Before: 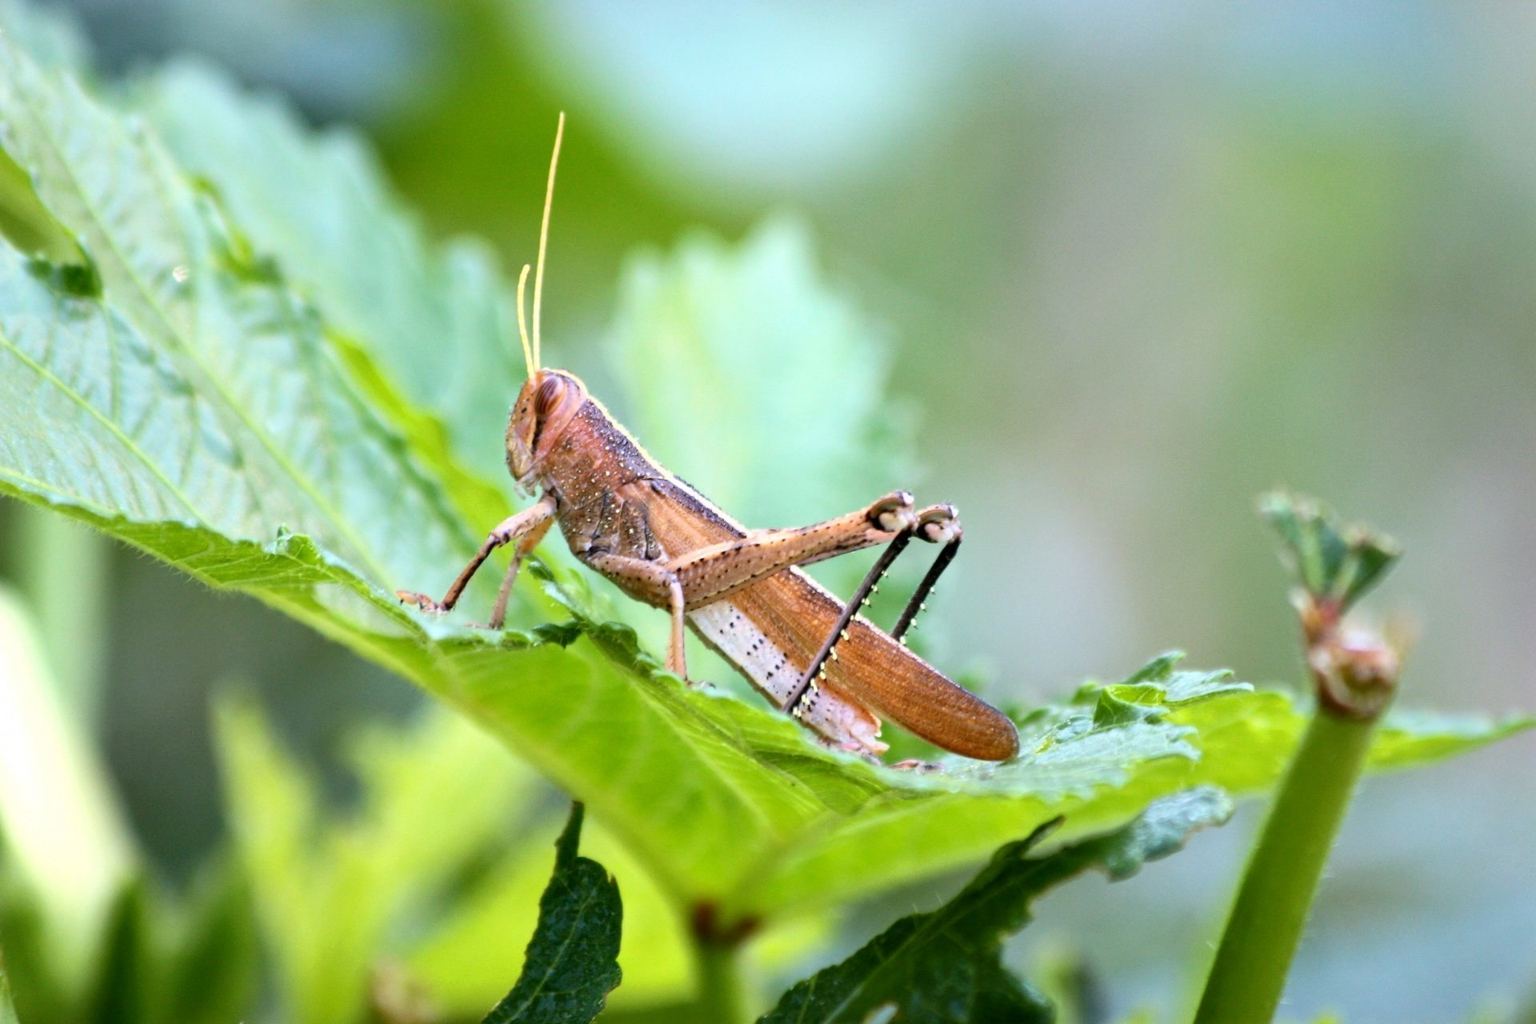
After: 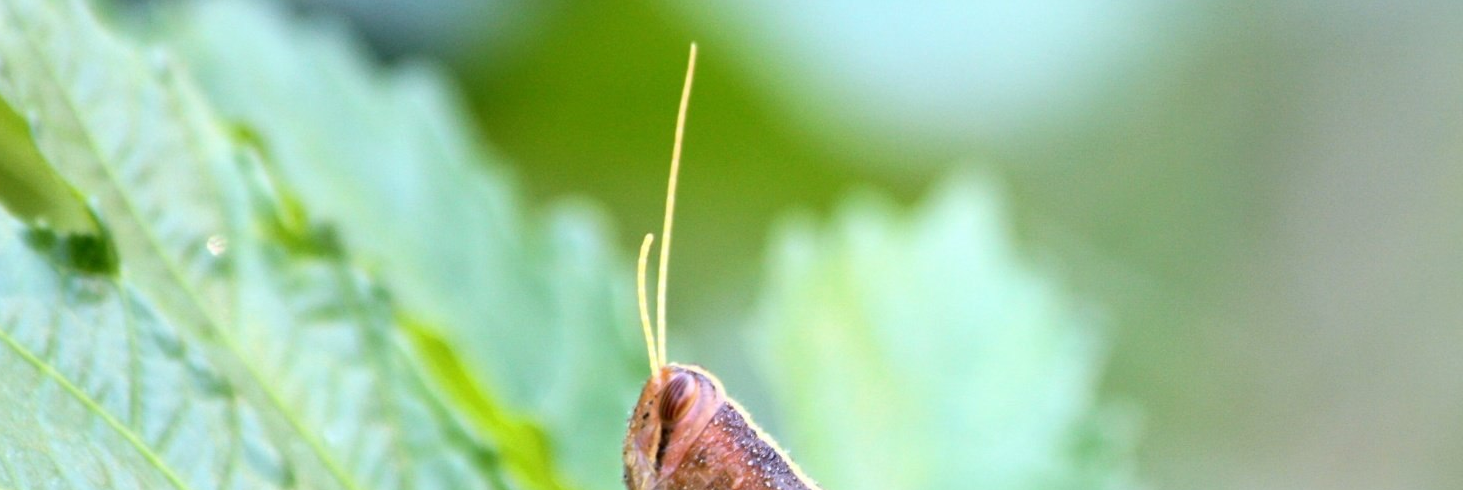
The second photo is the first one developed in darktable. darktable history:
crop: left 0.511%, top 7.647%, right 23.291%, bottom 53.996%
